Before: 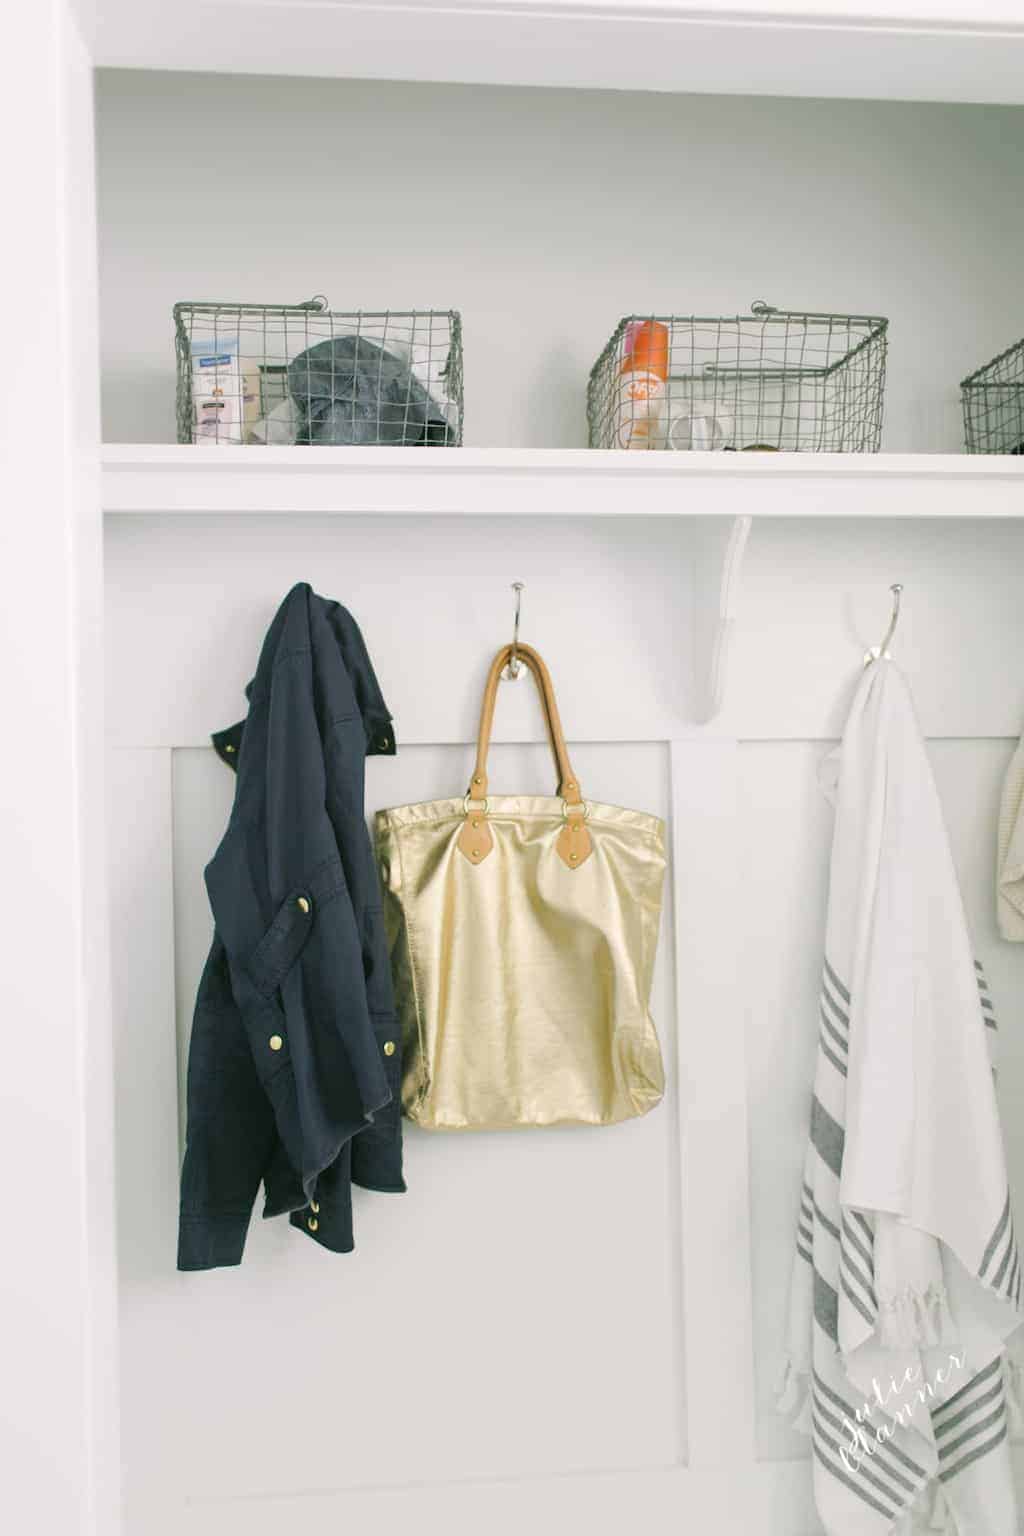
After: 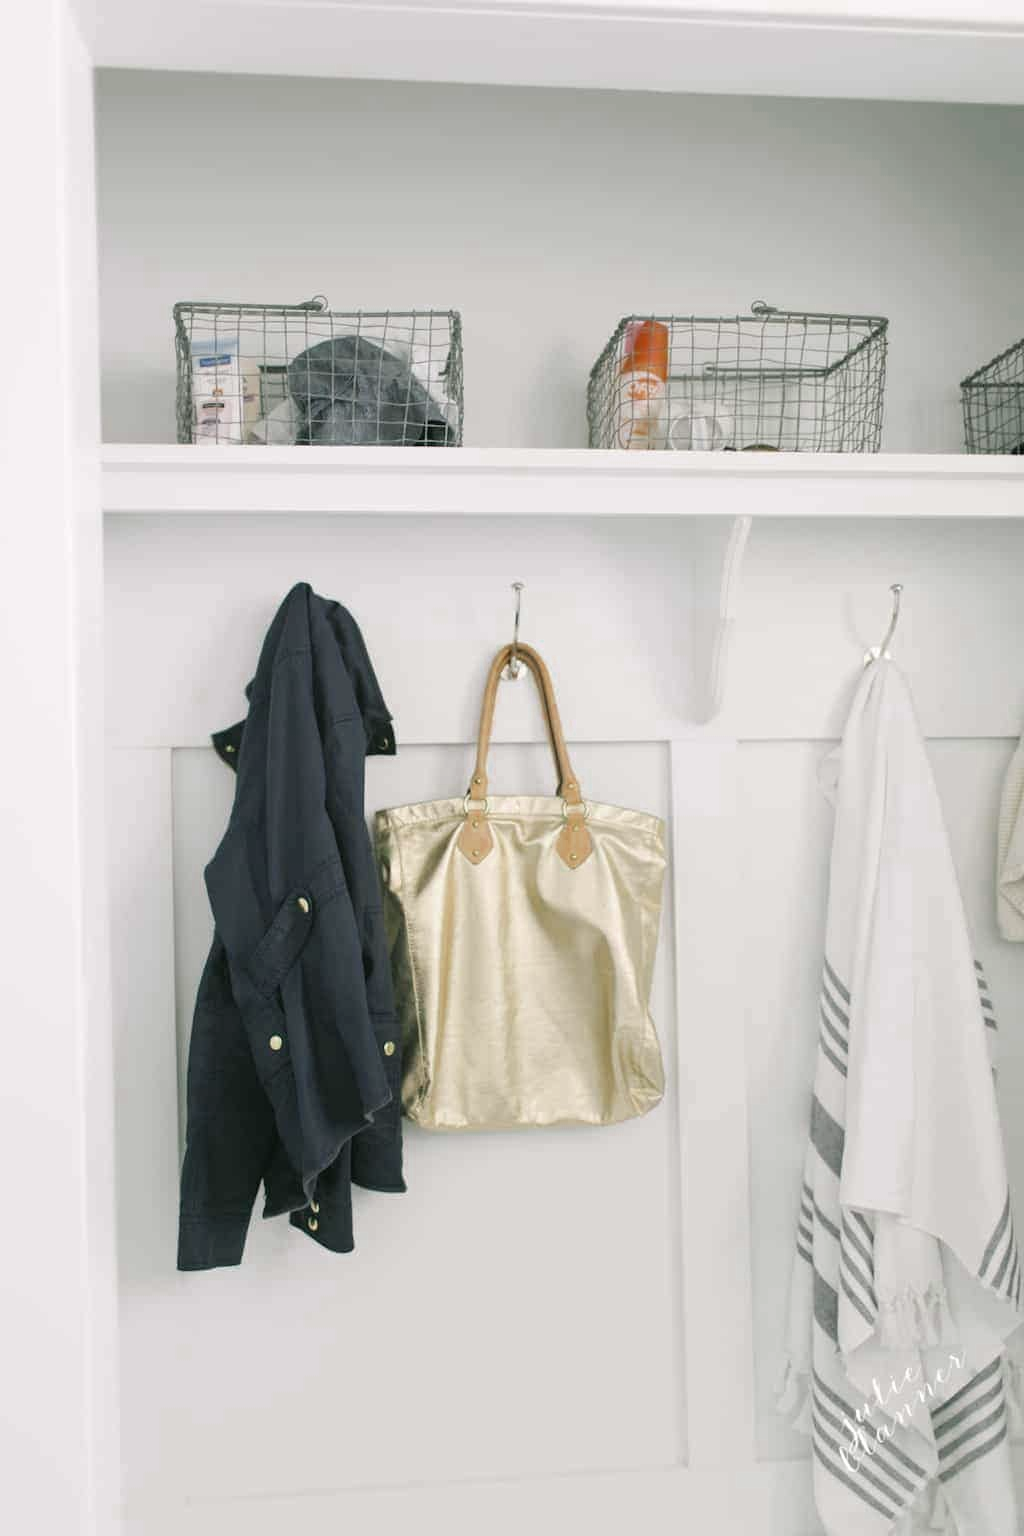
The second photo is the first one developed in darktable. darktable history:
color zones: curves: ch0 [(0, 0.5) (0.125, 0.4) (0.25, 0.5) (0.375, 0.4) (0.5, 0.4) (0.625, 0.35) (0.75, 0.35) (0.875, 0.5)]; ch1 [(0, 0.35) (0.125, 0.45) (0.25, 0.35) (0.375, 0.35) (0.5, 0.35) (0.625, 0.35) (0.75, 0.45) (0.875, 0.35)]; ch2 [(0, 0.6) (0.125, 0.5) (0.25, 0.5) (0.375, 0.6) (0.5, 0.6) (0.625, 0.5) (0.75, 0.5) (0.875, 0.5)]
white balance: emerald 1
